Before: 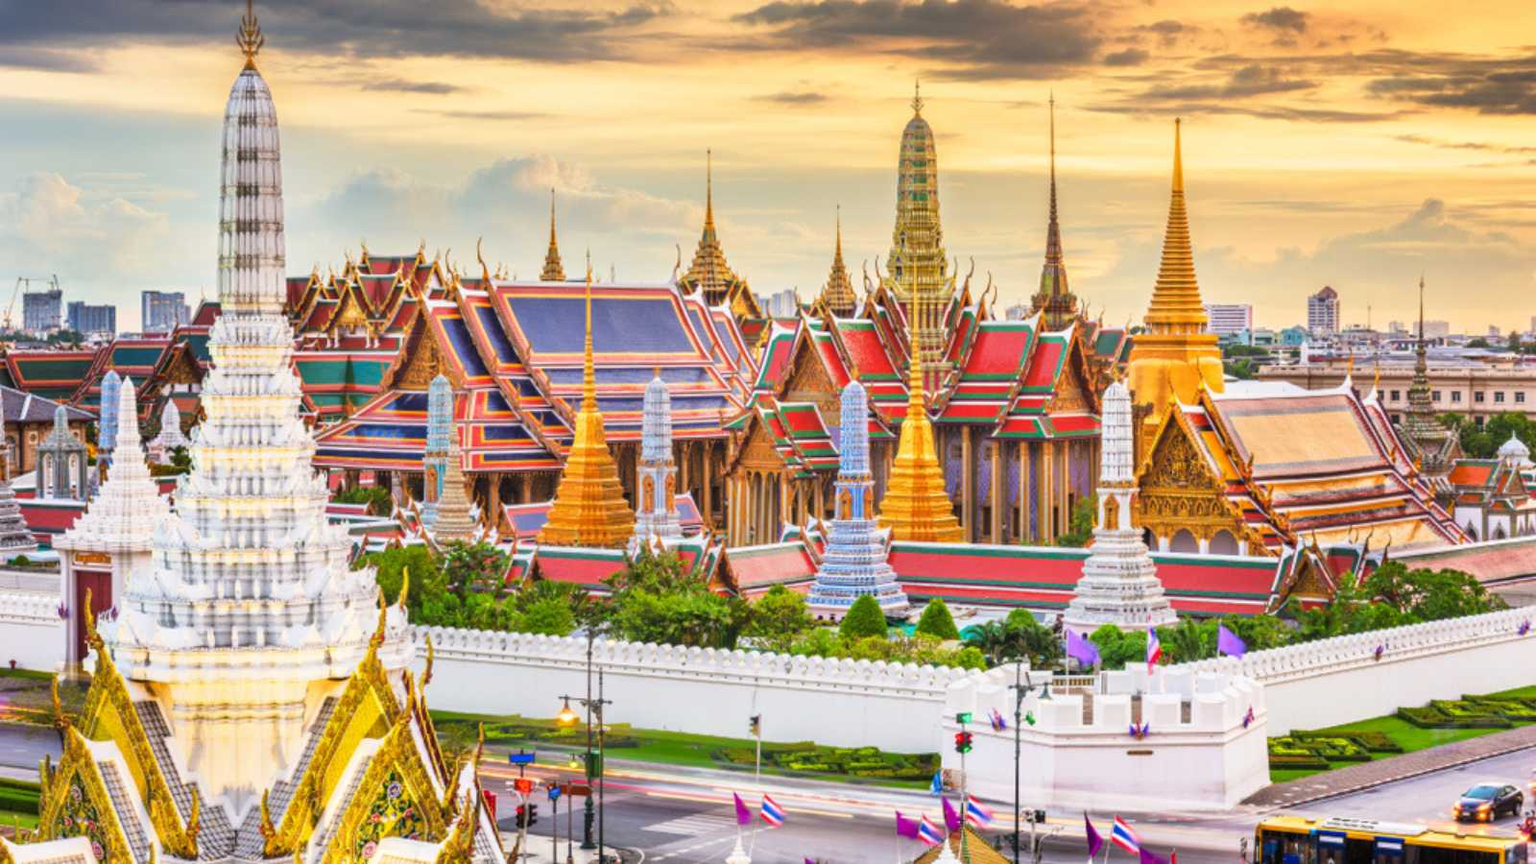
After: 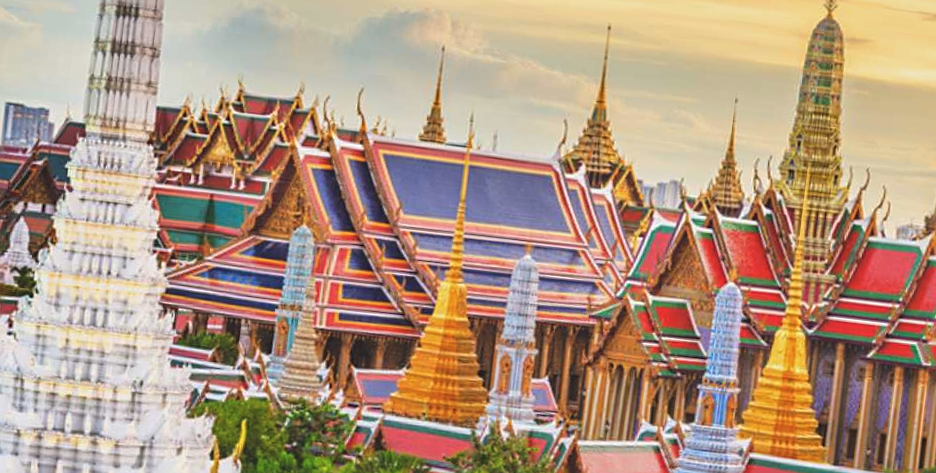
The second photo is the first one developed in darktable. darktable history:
crop and rotate: angle -6.79°, left 2.207%, top 6.667%, right 27.362%, bottom 30.057%
exposure: black level correction -0.013, exposure -0.191 EV, compensate highlight preservation false
sharpen: on, module defaults
